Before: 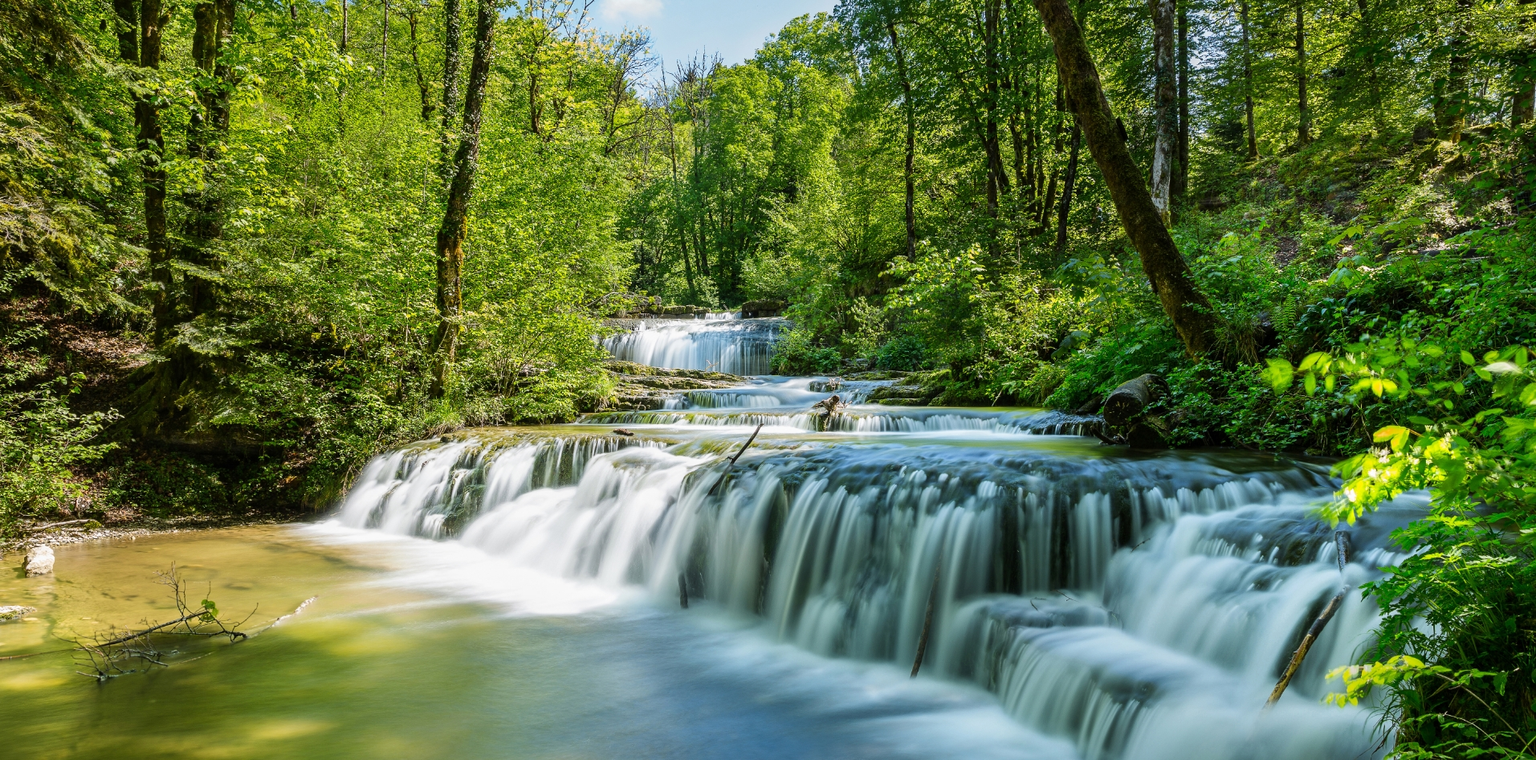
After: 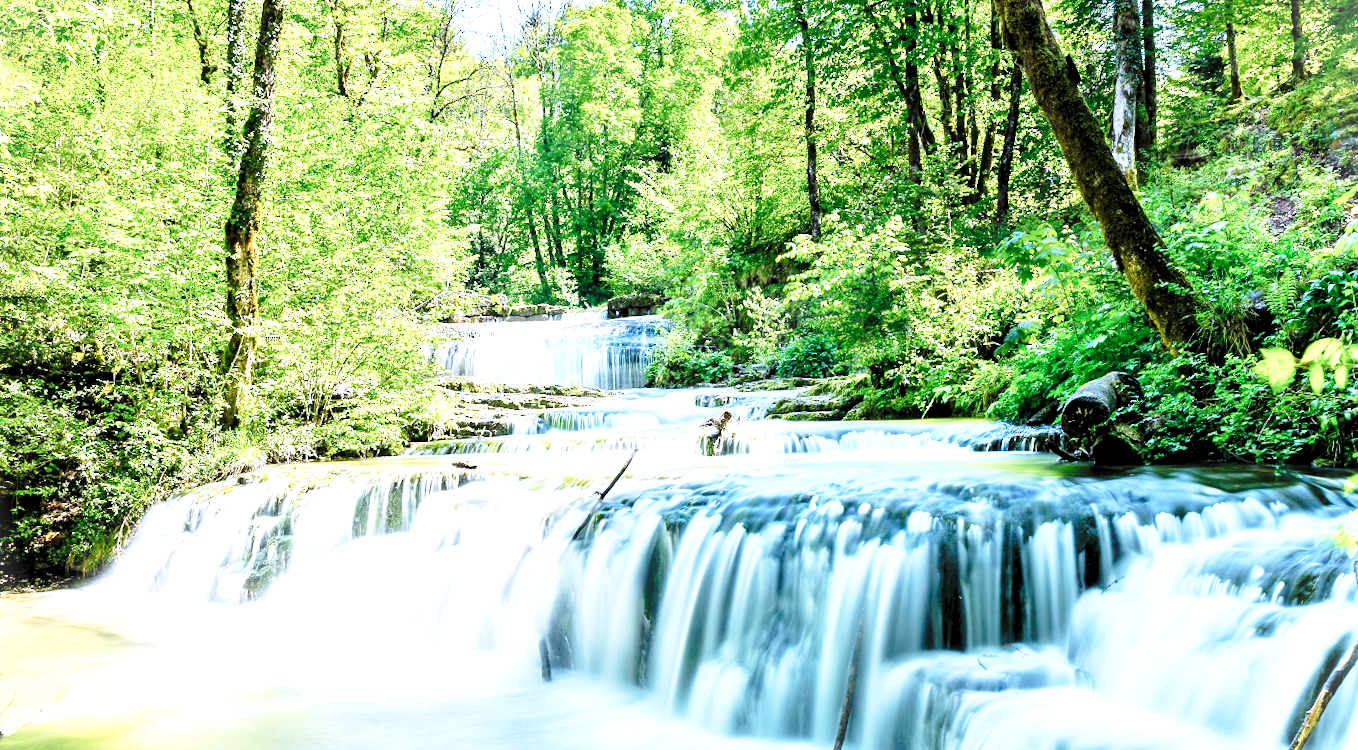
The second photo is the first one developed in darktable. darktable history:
crop and rotate: left 17.046%, top 10.659%, right 12.989%, bottom 14.553%
color calibration: illuminant as shot in camera, x 0.379, y 0.396, temperature 4138.76 K
vignetting: fall-off start 100%, brightness 0.3, saturation 0
base curve: curves: ch0 [(0, 0) (0.028, 0.03) (0.121, 0.232) (0.46, 0.748) (0.859, 0.968) (1, 1)], preserve colors none
exposure: black level correction 0, exposure 1.2 EV, compensate highlight preservation false
rgb levels: levels [[0.01, 0.419, 0.839], [0, 0.5, 1], [0, 0.5, 1]]
rotate and perspective: rotation -1.77°, lens shift (horizontal) 0.004, automatic cropping off
